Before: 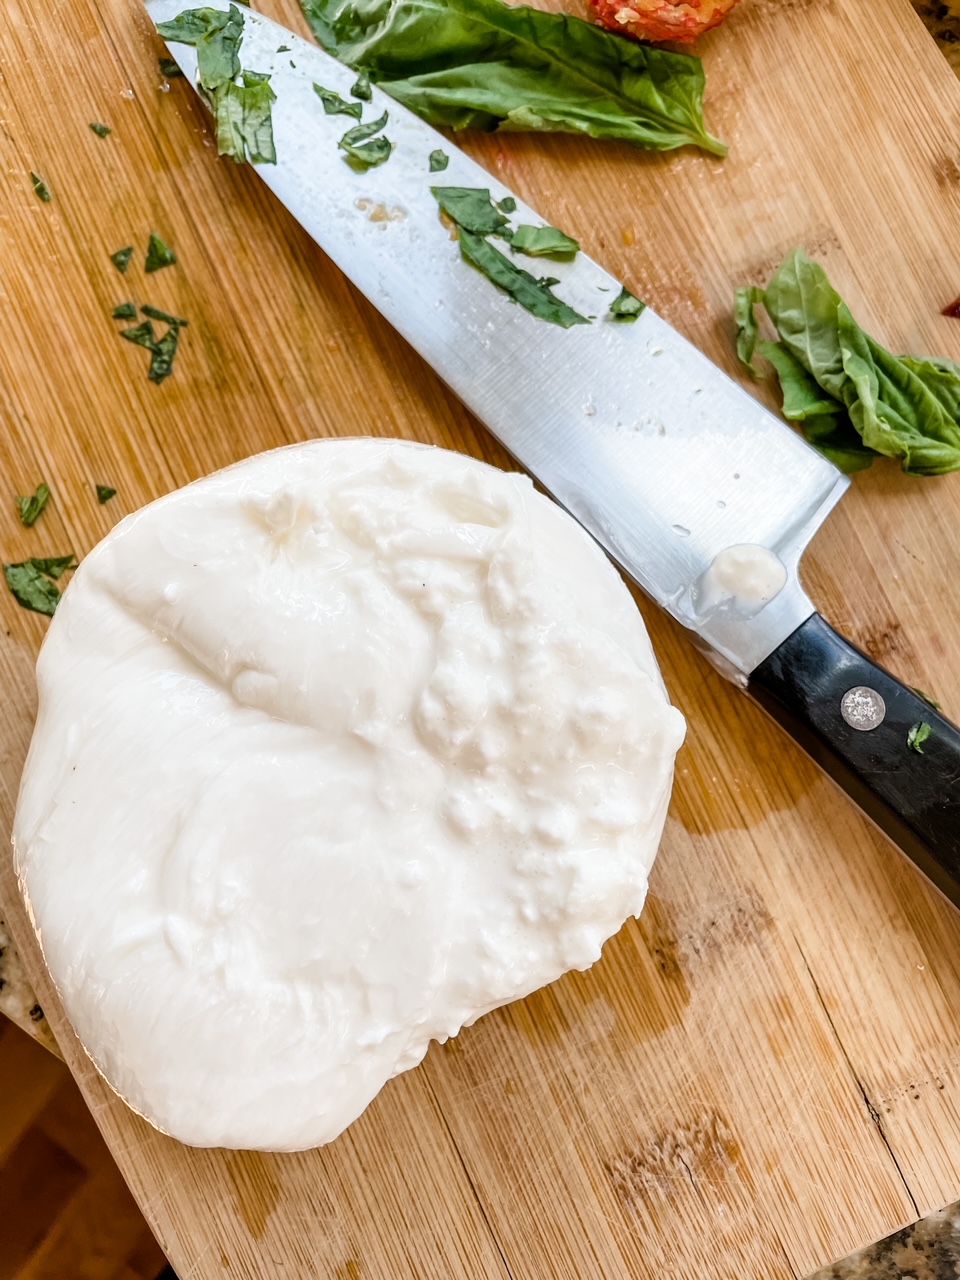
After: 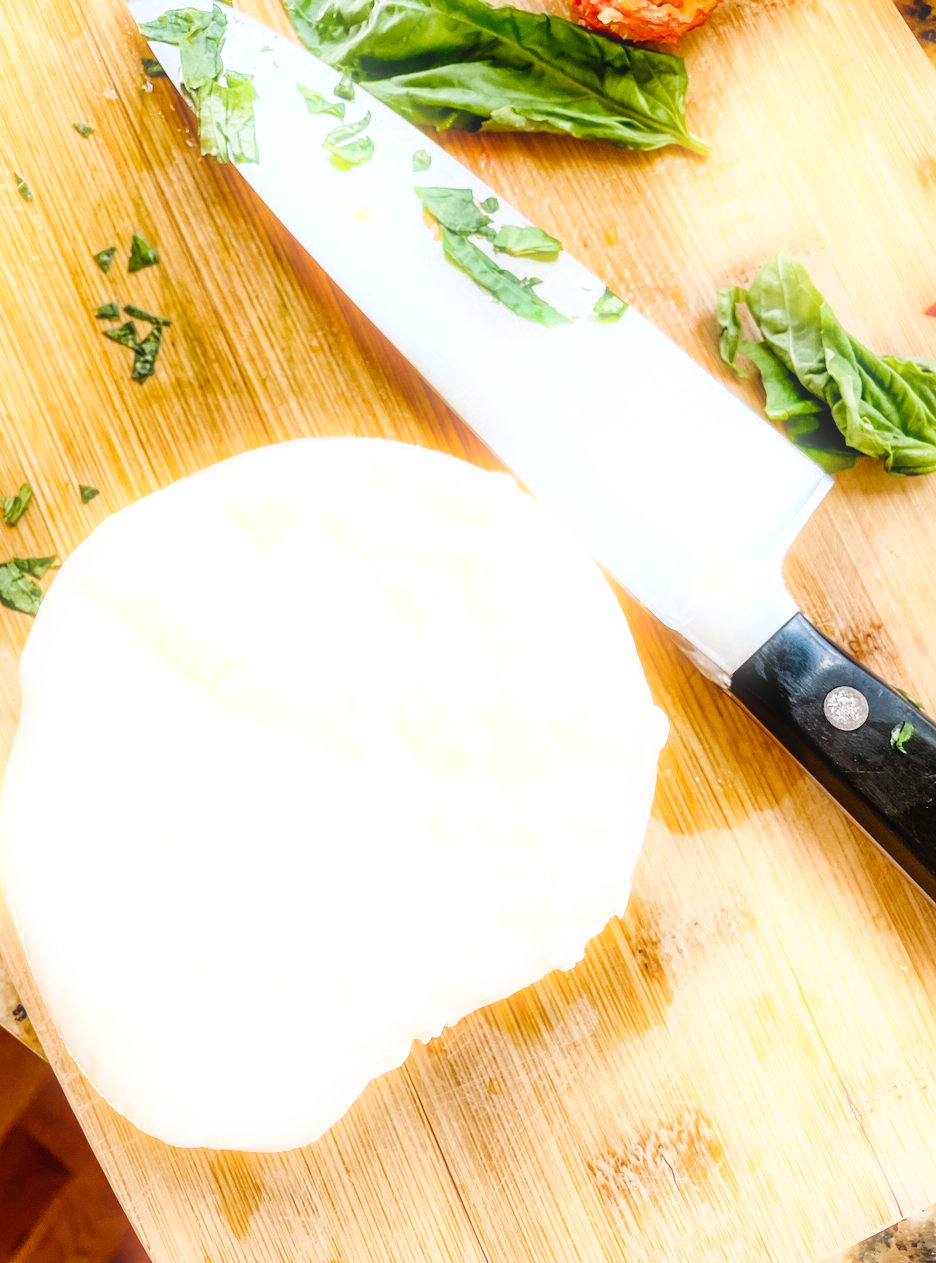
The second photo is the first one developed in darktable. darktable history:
bloom: size 5%, threshold 95%, strength 15%
base curve: curves: ch0 [(0, 0) (0.008, 0.007) (0.022, 0.029) (0.048, 0.089) (0.092, 0.197) (0.191, 0.399) (0.275, 0.534) (0.357, 0.65) (0.477, 0.78) (0.542, 0.833) (0.799, 0.973) (1, 1)], preserve colors none
crop and rotate: left 1.774%, right 0.633%, bottom 1.28%
contrast equalizer: y [[0.439, 0.44, 0.442, 0.457, 0.493, 0.498], [0.5 ×6], [0.5 ×6], [0 ×6], [0 ×6]], mix 0.59
